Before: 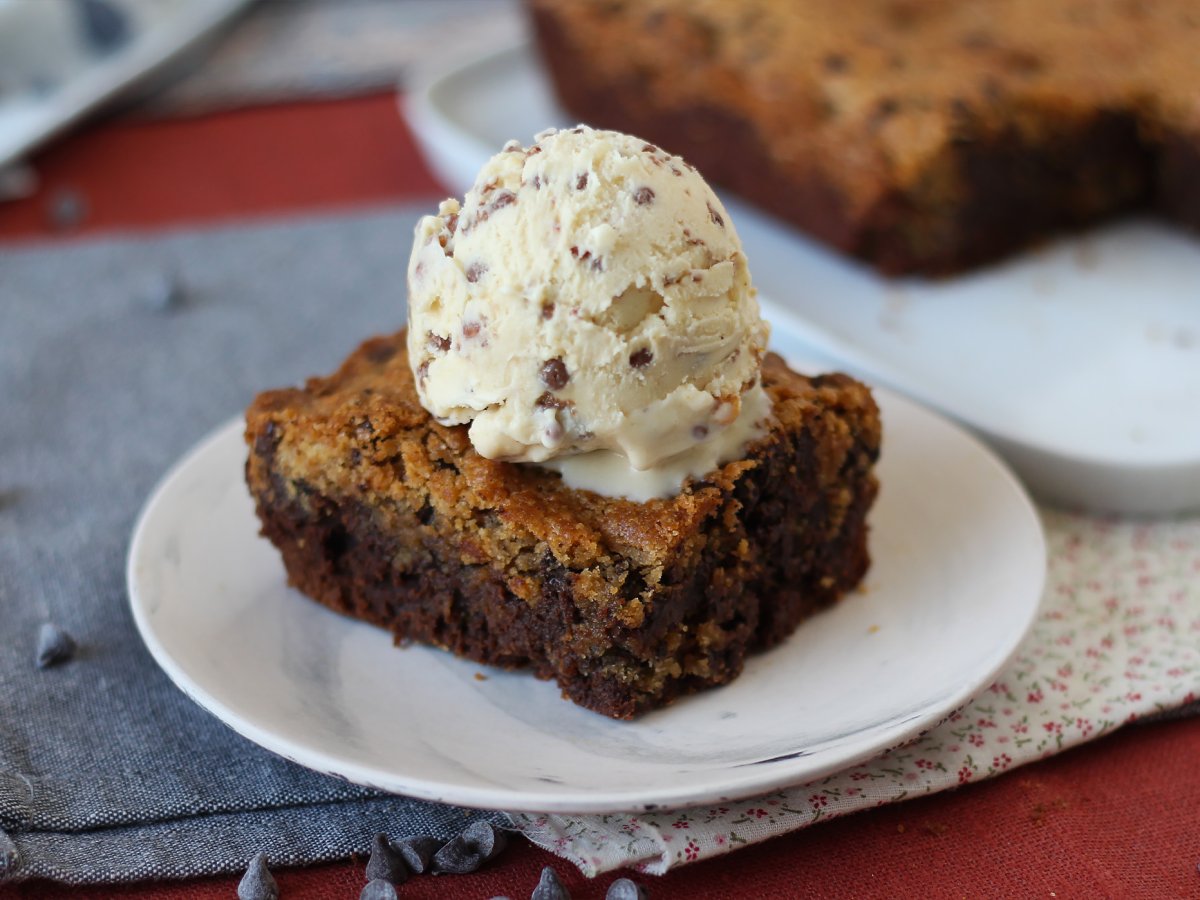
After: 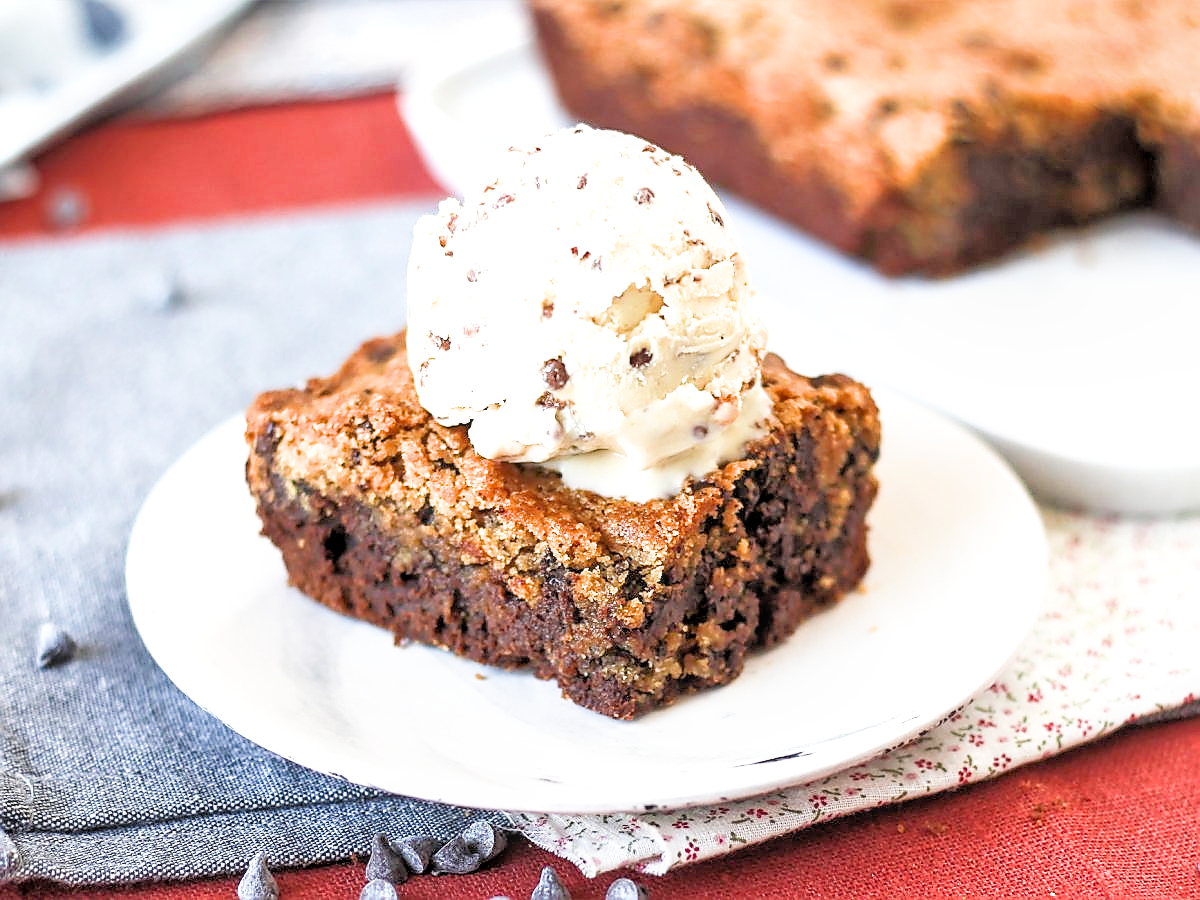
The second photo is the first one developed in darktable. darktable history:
exposure: exposure 2.032 EV, compensate highlight preservation false
local contrast: on, module defaults
tone equalizer: -7 EV 0.151 EV, -6 EV 0.611 EV, -5 EV 1.18 EV, -4 EV 1.32 EV, -3 EV 1.13 EV, -2 EV 0.6 EV, -1 EV 0.149 EV
filmic rgb: black relative exposure -5.04 EV, white relative exposure 3.55 EV, hardness 3.16, contrast 1.299, highlights saturation mix -49.37%
sharpen: radius 1.378, amount 1.262, threshold 0.835
